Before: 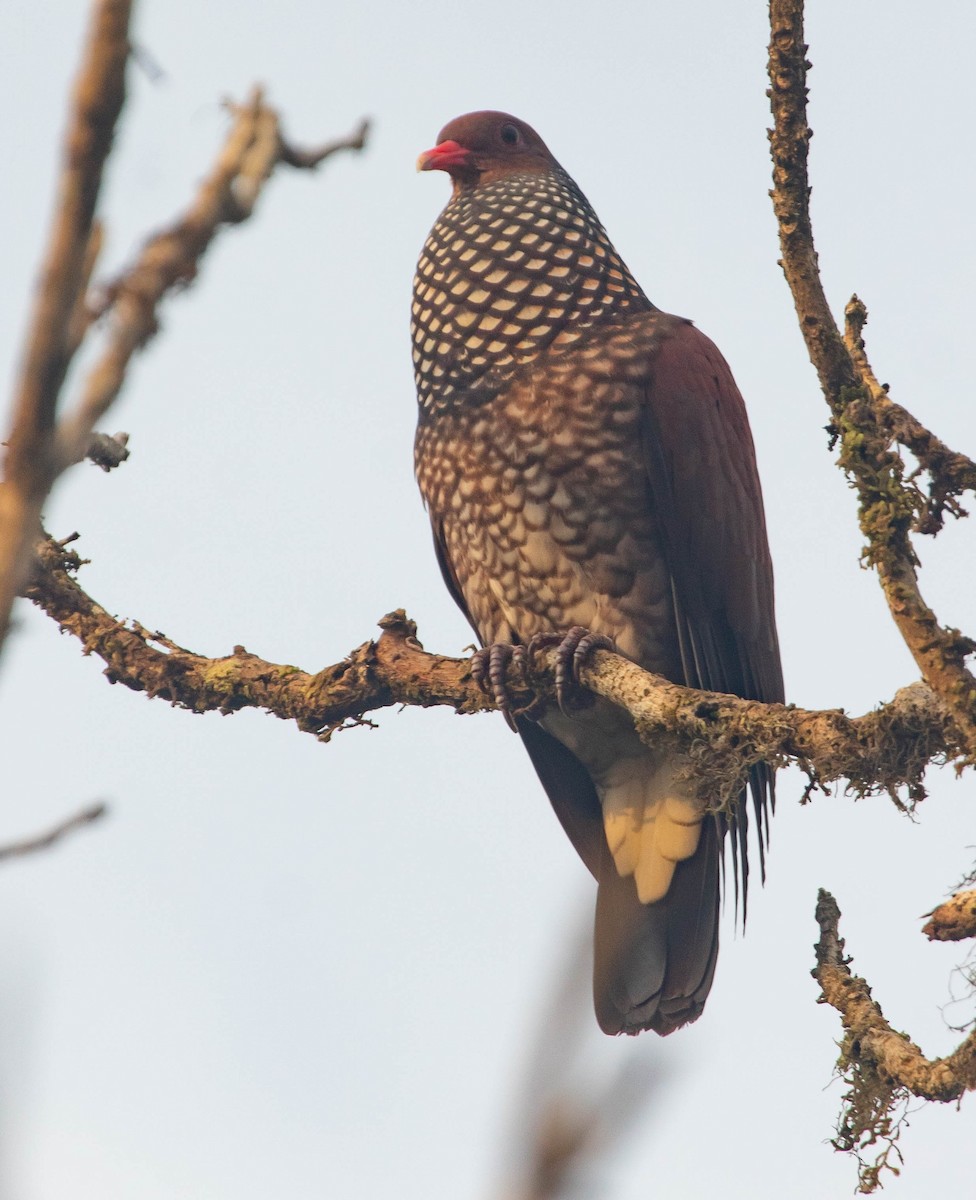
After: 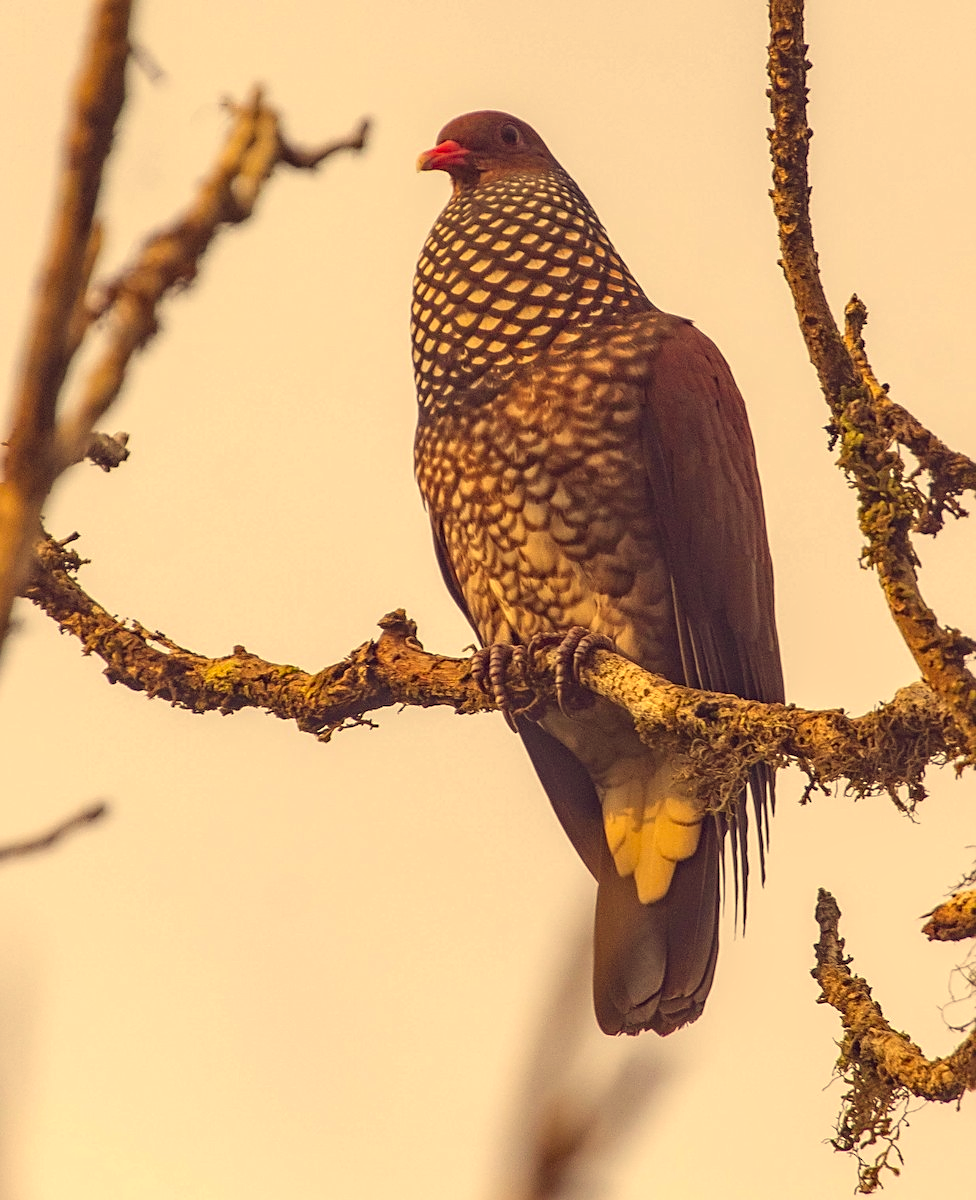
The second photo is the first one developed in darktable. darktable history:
sharpen: on, module defaults
local contrast: highlights 32%, detail 135%
color correction: highlights a* 9.88, highlights b* 39.46, shadows a* 14.91, shadows b* 3.21
